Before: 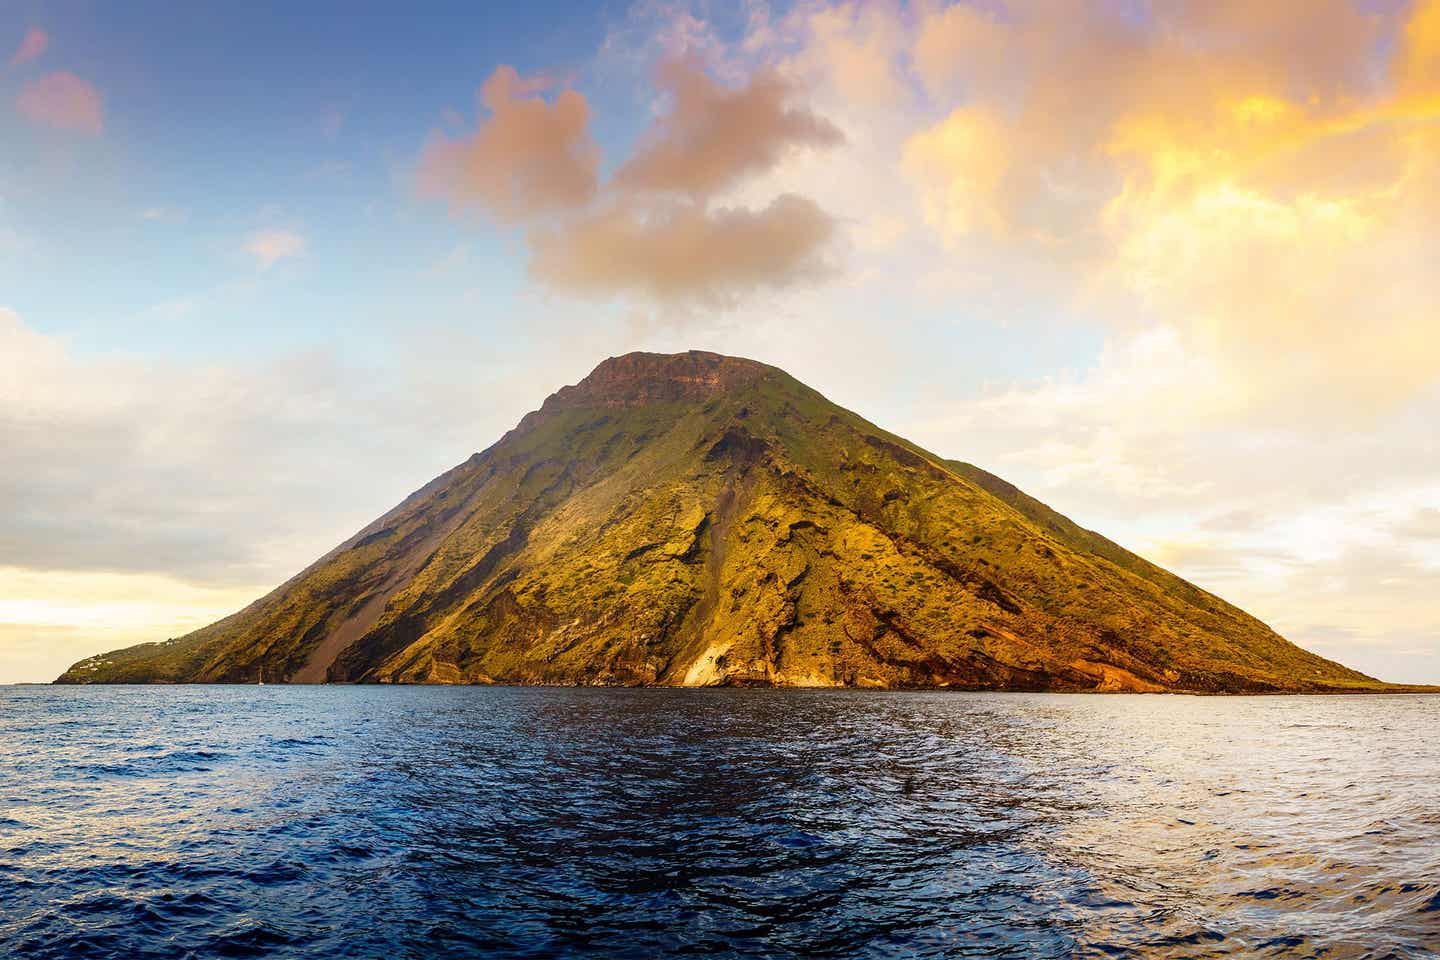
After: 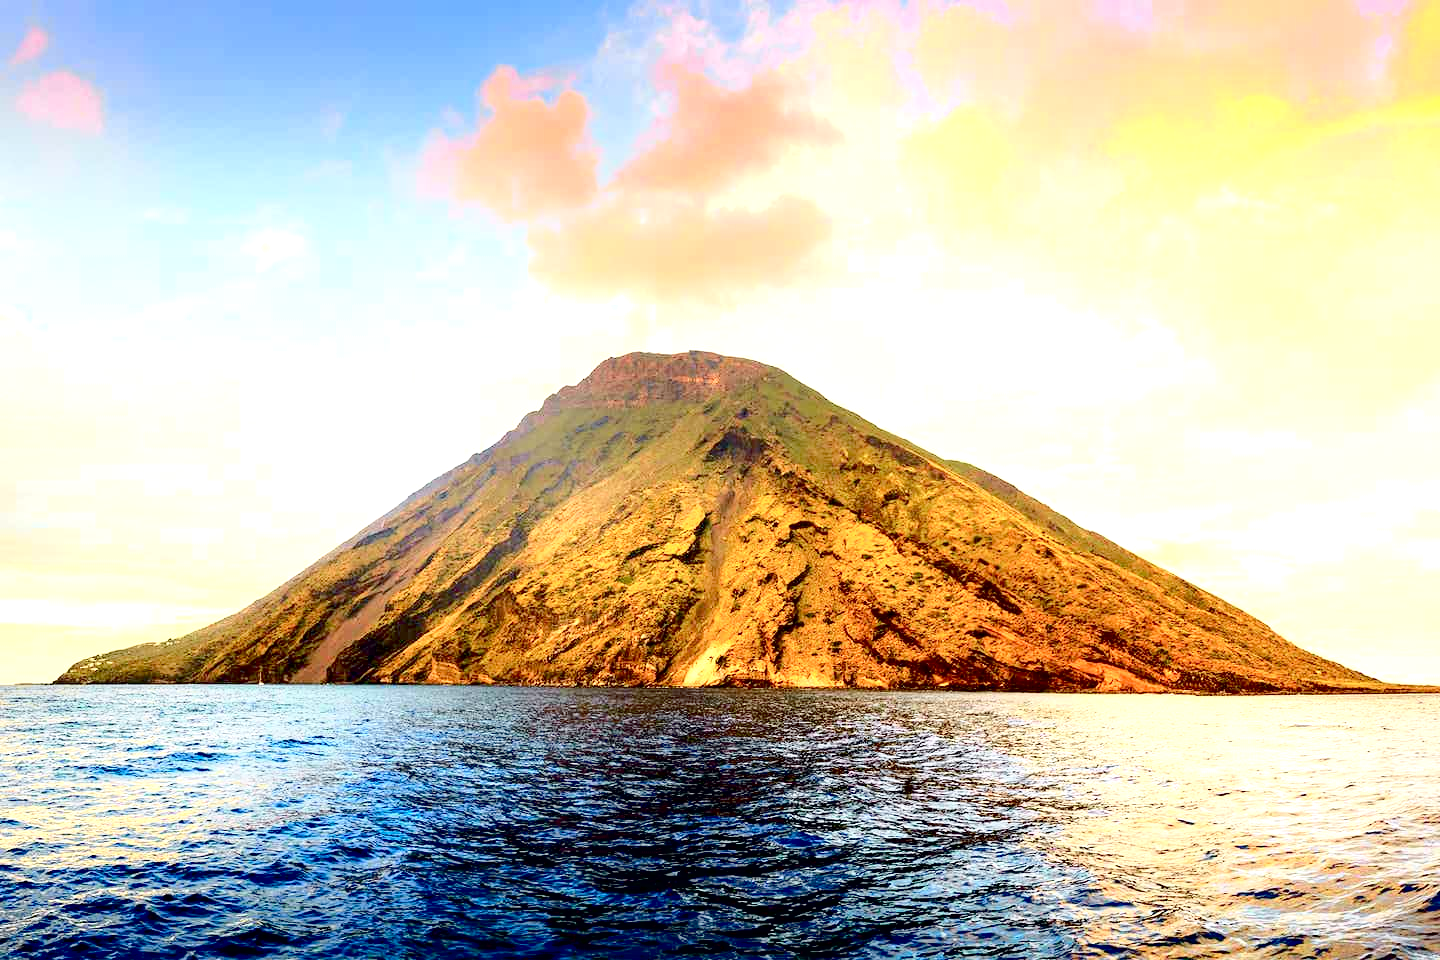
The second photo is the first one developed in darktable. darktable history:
tone curve: curves: ch0 [(0, 0) (0.035, 0.017) (0.131, 0.108) (0.279, 0.279) (0.476, 0.554) (0.617, 0.693) (0.704, 0.77) (0.801, 0.854) (0.895, 0.927) (1, 0.976)]; ch1 [(0, 0) (0.318, 0.278) (0.444, 0.427) (0.493, 0.488) (0.504, 0.497) (0.537, 0.538) (0.594, 0.616) (0.746, 0.764) (1, 1)]; ch2 [(0, 0) (0.316, 0.292) (0.381, 0.37) (0.423, 0.448) (0.476, 0.482) (0.502, 0.495) (0.529, 0.547) (0.583, 0.608) (0.639, 0.657) (0.7, 0.7) (0.861, 0.808) (1, 0.951)], color space Lab, independent channels, preserve colors none
exposure: black level correction 0.01, exposure 1 EV, compensate highlight preservation false
